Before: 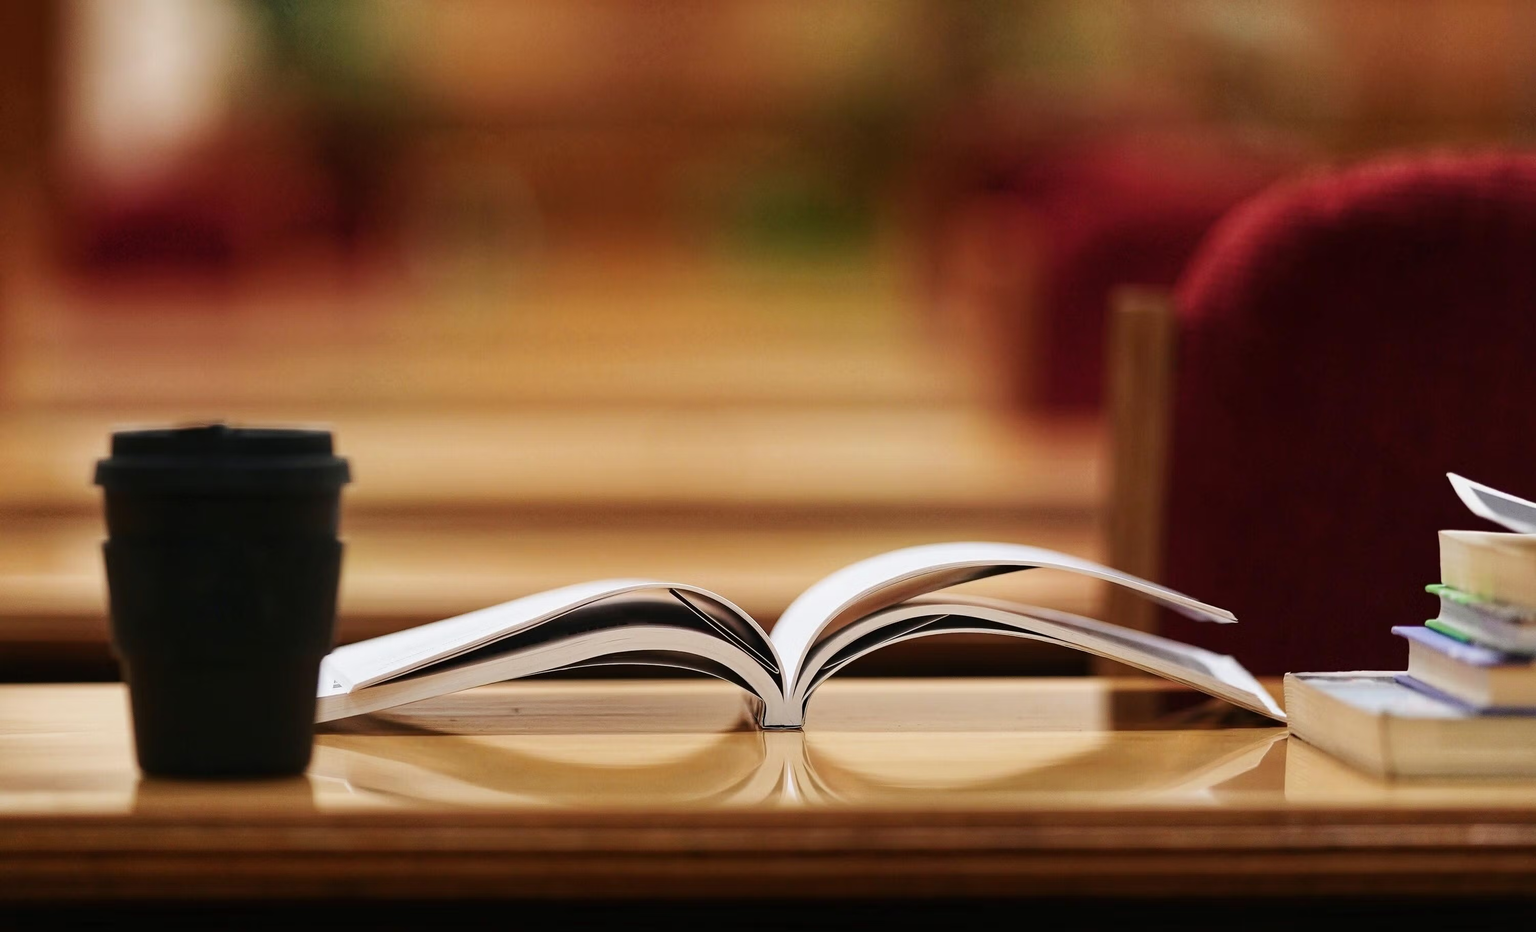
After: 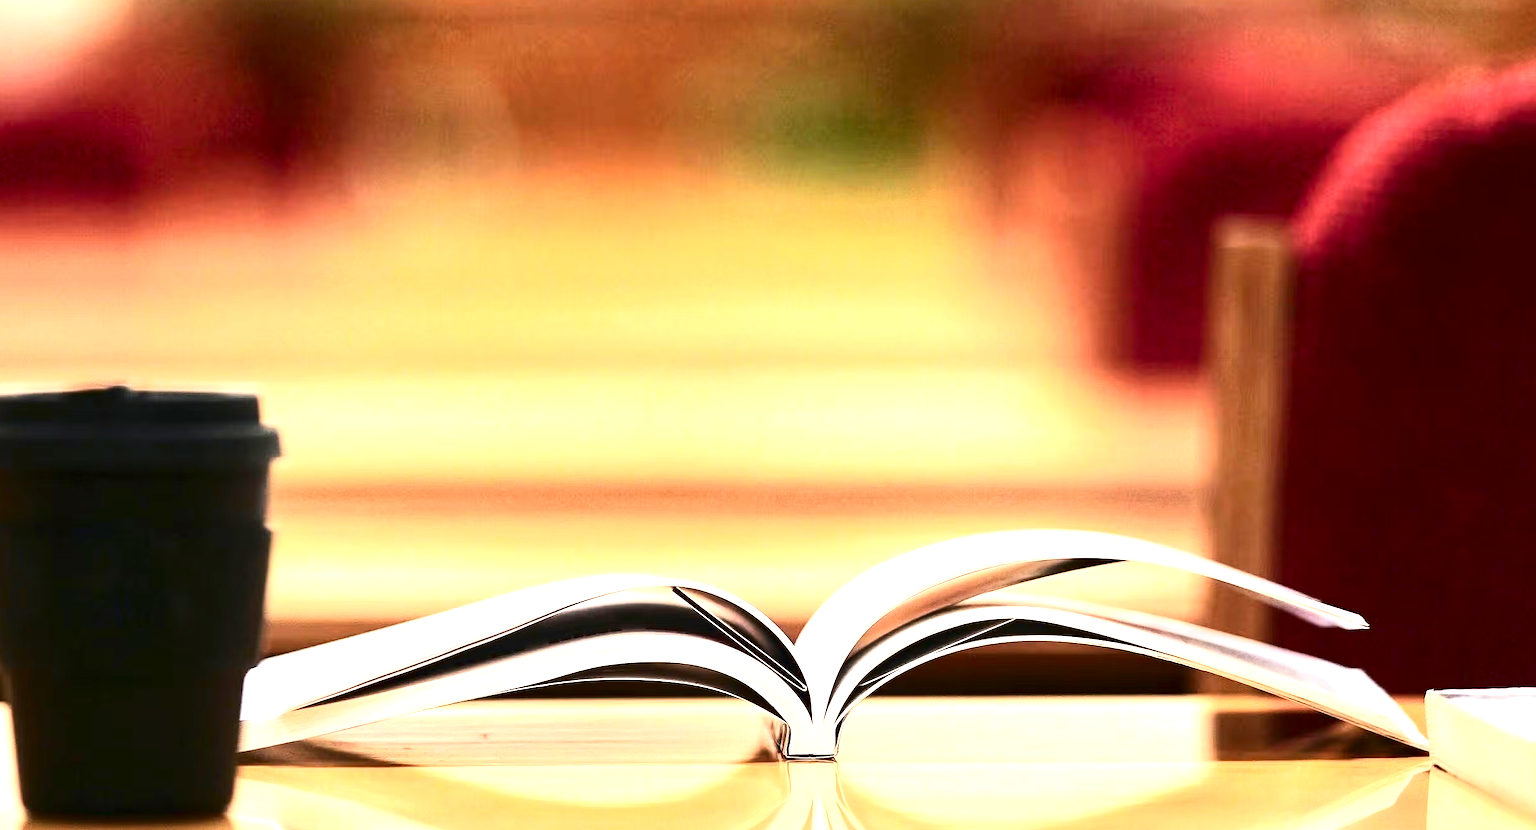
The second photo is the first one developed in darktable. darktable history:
crop: left 7.894%, top 11.853%, right 10.478%, bottom 15.422%
contrast brightness saturation: contrast 0.271
exposure: black level correction 0.001, exposure 1.727 EV, compensate highlight preservation false
